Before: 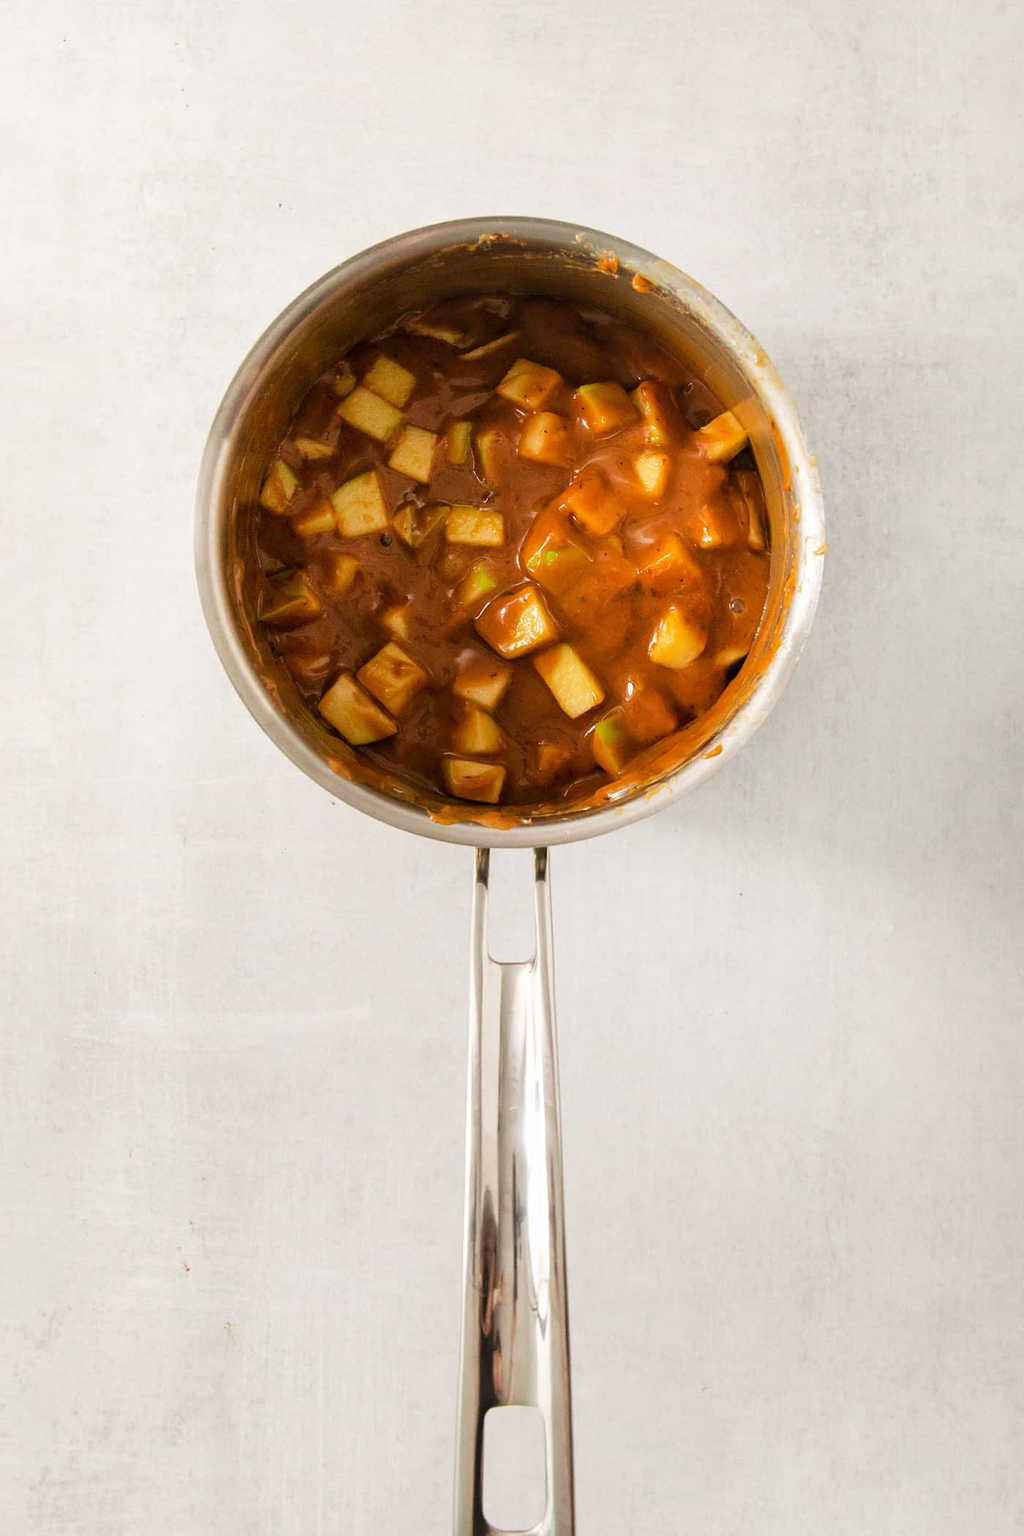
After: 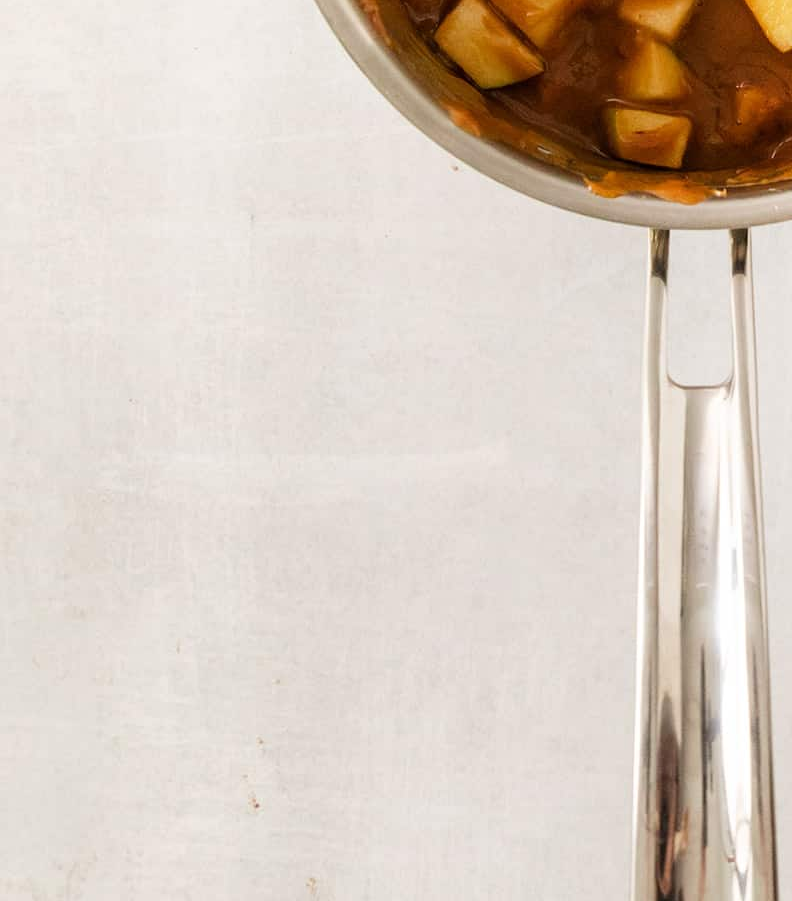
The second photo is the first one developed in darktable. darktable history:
crop: top 44.325%, right 43.411%, bottom 12.766%
